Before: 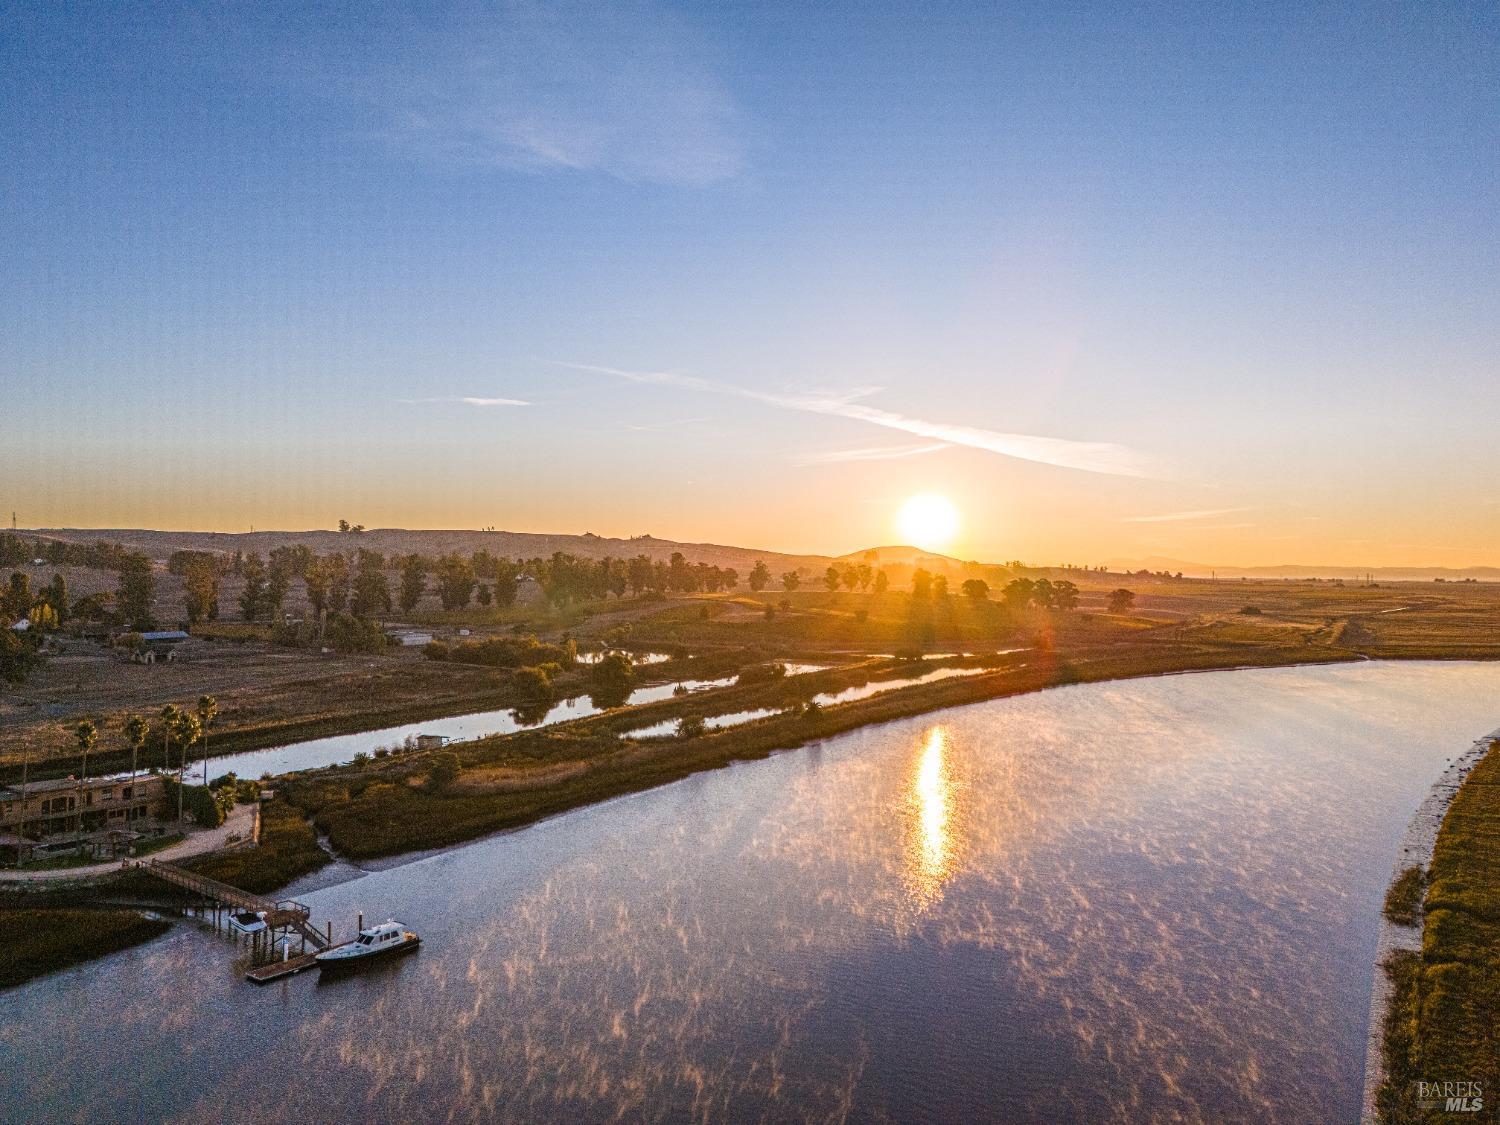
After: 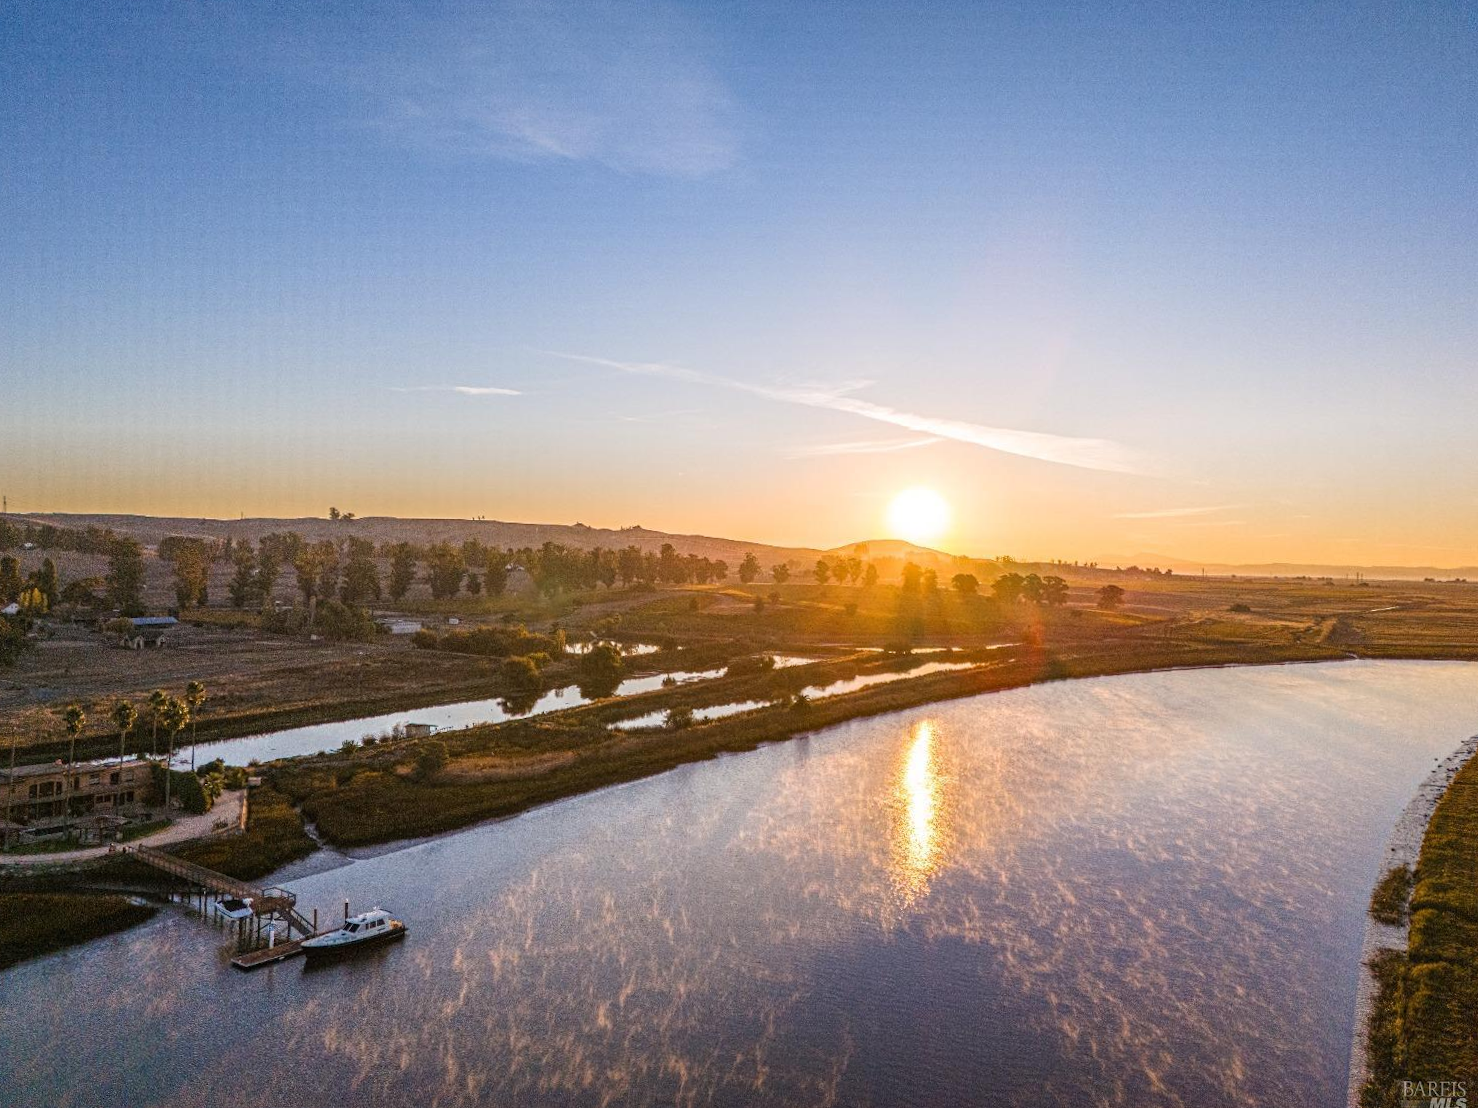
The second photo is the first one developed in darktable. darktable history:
crop and rotate: angle -0.632°
